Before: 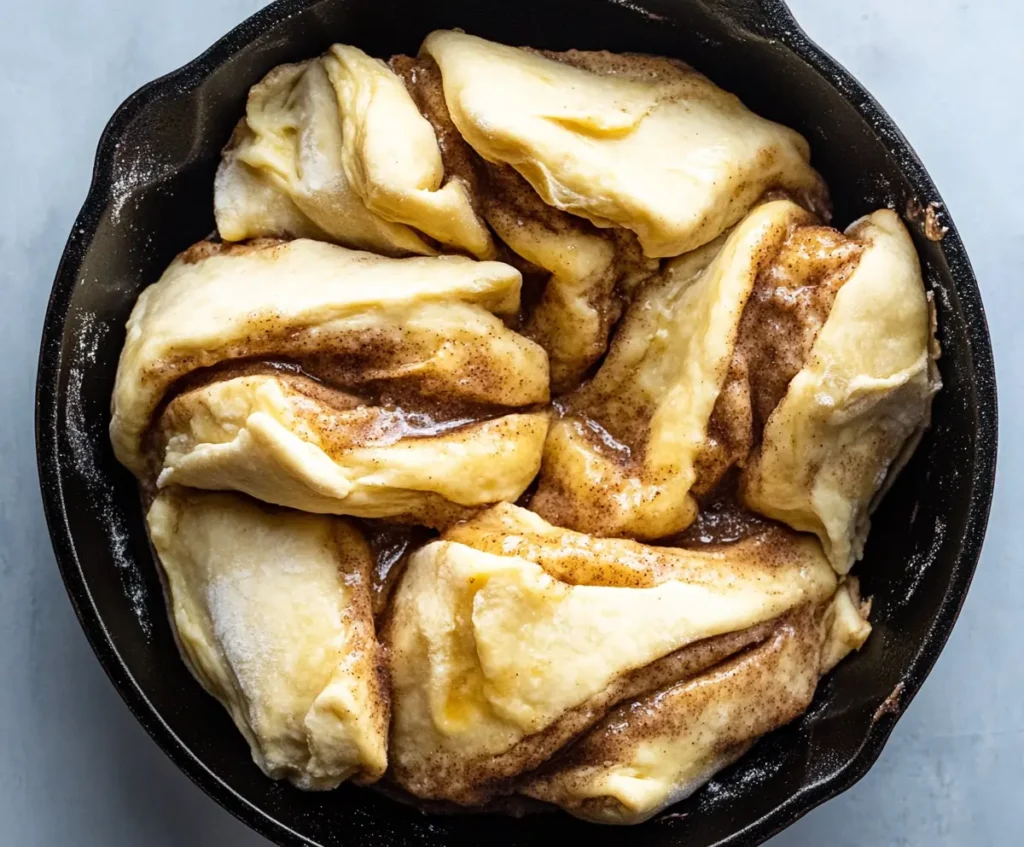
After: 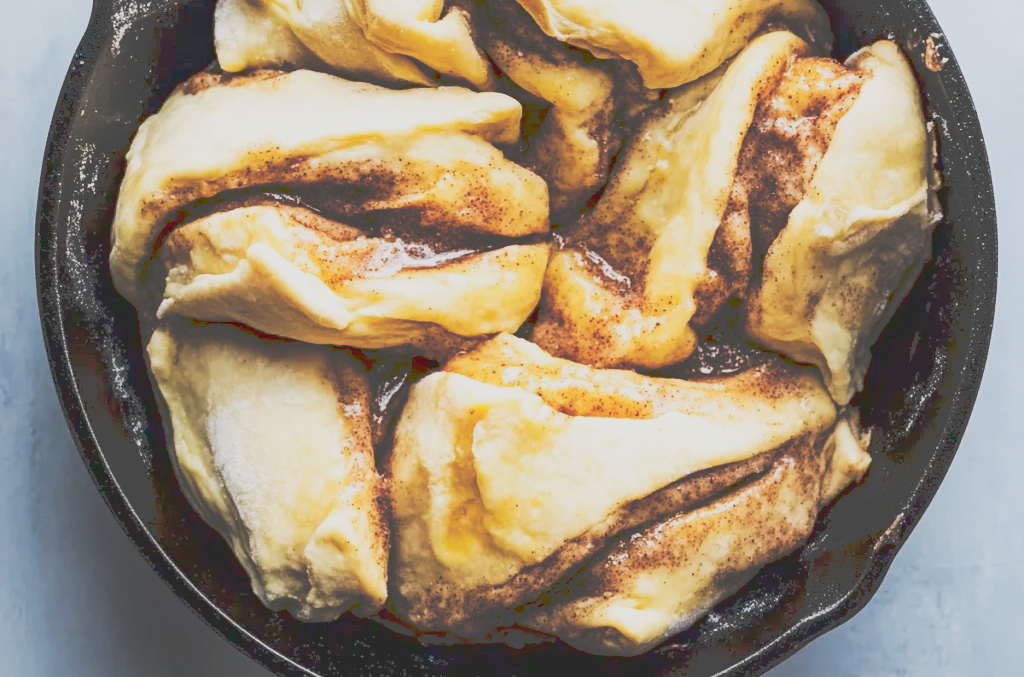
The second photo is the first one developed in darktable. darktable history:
crop and rotate: top 19.998%
filmic rgb: black relative exposure -7.65 EV, white relative exposure 4.56 EV, hardness 3.61, contrast 1.05
tone curve: curves: ch0 [(0, 0) (0.003, 0.301) (0.011, 0.302) (0.025, 0.307) (0.044, 0.313) (0.069, 0.316) (0.1, 0.322) (0.136, 0.325) (0.177, 0.341) (0.224, 0.358) (0.277, 0.386) (0.335, 0.429) (0.399, 0.486) (0.468, 0.556) (0.543, 0.644) (0.623, 0.728) (0.709, 0.796) (0.801, 0.854) (0.898, 0.908) (1, 1)], preserve colors none
color balance: contrast 10%
